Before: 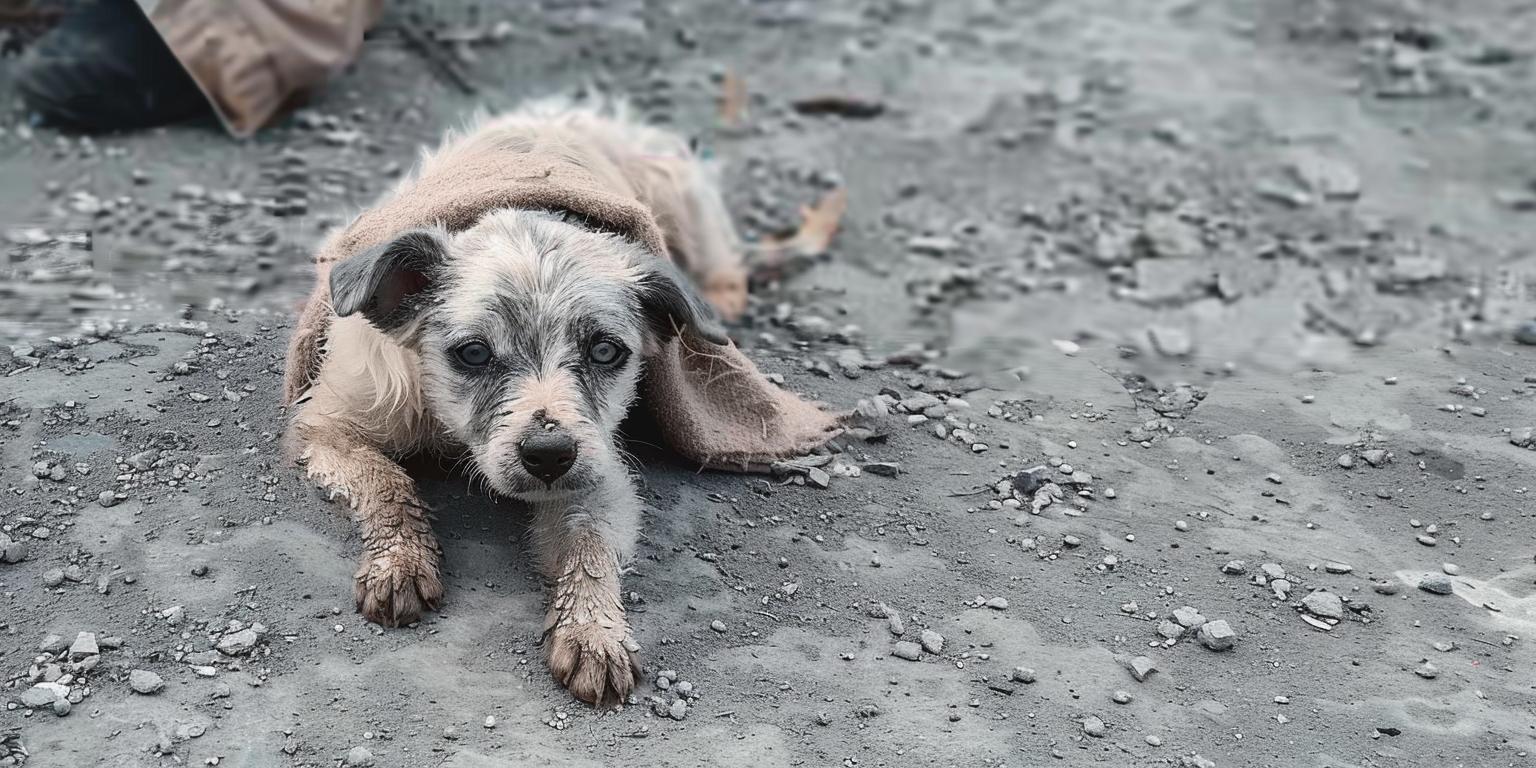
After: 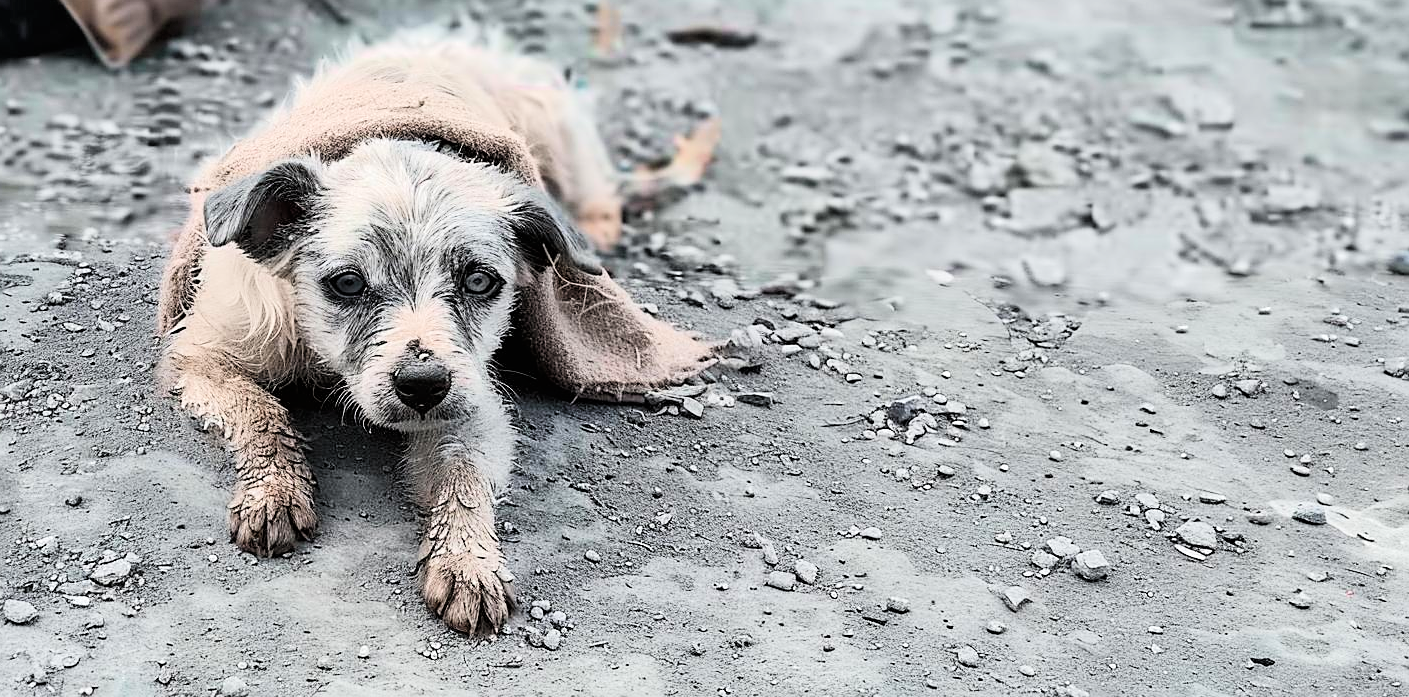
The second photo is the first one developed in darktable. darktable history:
tone curve: curves: ch0 [(0, 0) (0.082, 0.02) (0.129, 0.078) (0.275, 0.301) (0.67, 0.809) (1, 1)], color space Lab, linked channels, preserve colors none
sharpen: on, module defaults
crop and rotate: left 8.262%, top 9.226%
